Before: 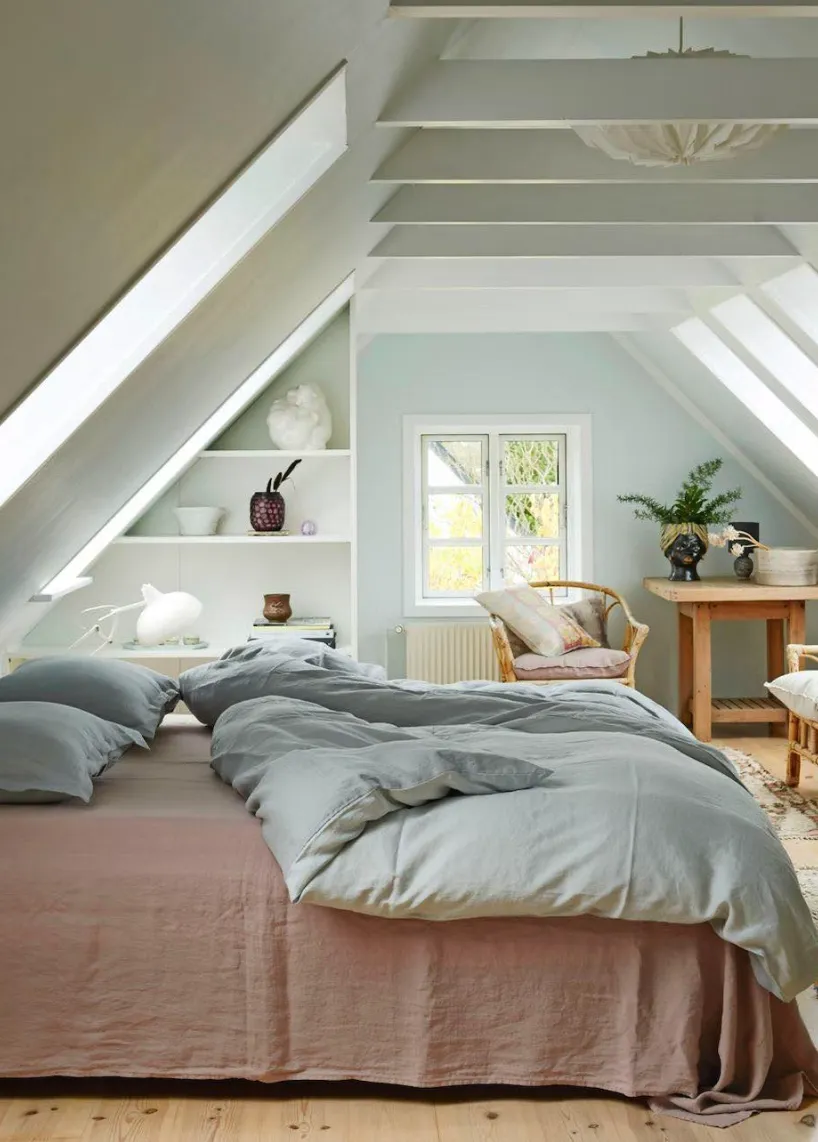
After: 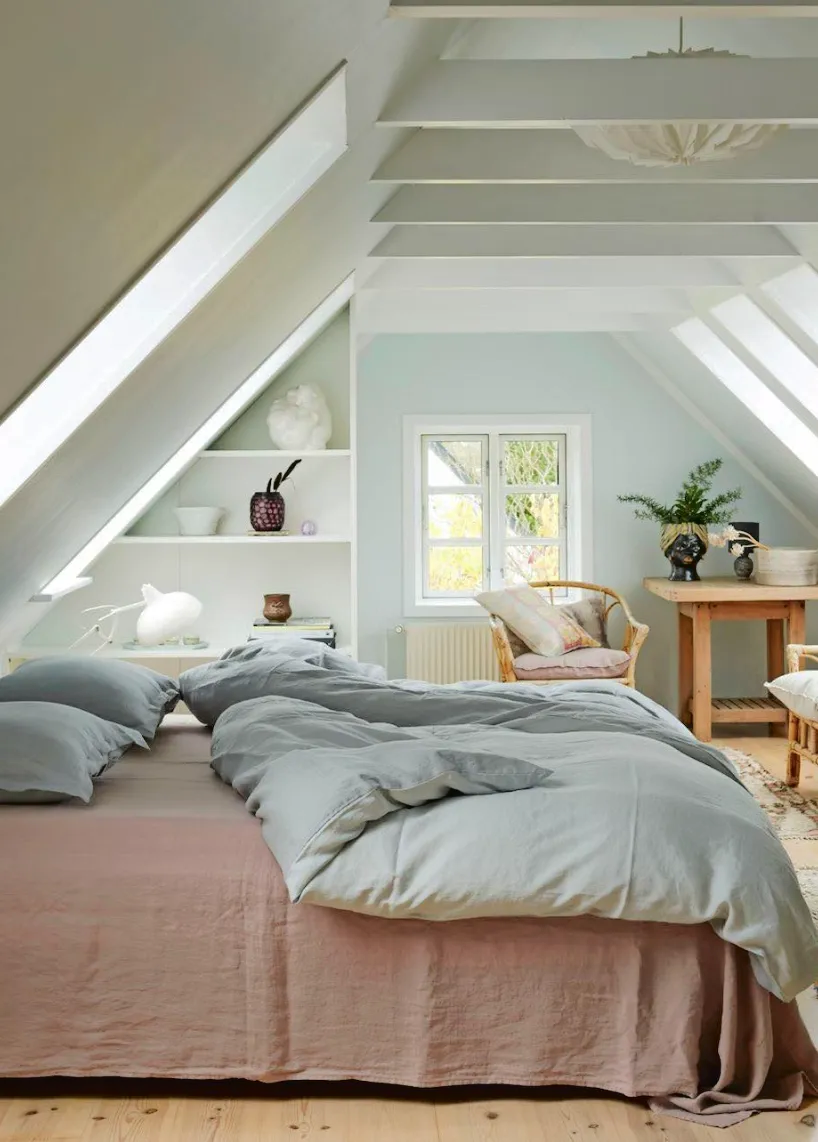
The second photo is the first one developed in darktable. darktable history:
tone curve: curves: ch0 [(0, 0) (0.003, 0.006) (0.011, 0.014) (0.025, 0.024) (0.044, 0.035) (0.069, 0.046) (0.1, 0.074) (0.136, 0.115) (0.177, 0.161) (0.224, 0.226) (0.277, 0.293) (0.335, 0.364) (0.399, 0.441) (0.468, 0.52) (0.543, 0.58) (0.623, 0.657) (0.709, 0.72) (0.801, 0.794) (0.898, 0.883) (1, 1)], color space Lab, independent channels, preserve colors none
